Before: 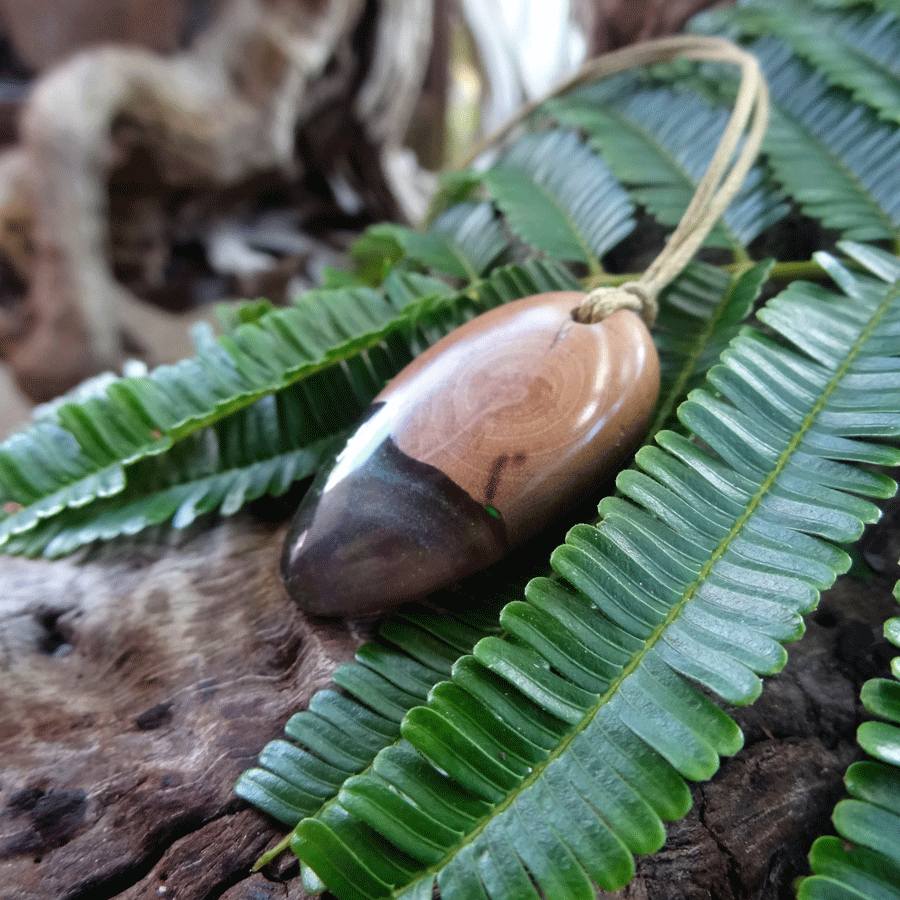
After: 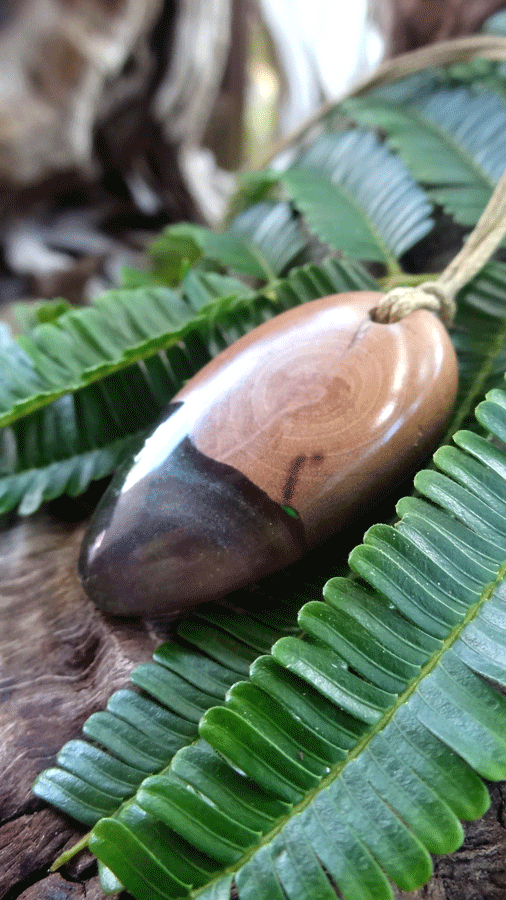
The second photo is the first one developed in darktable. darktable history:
exposure: exposure 0.258 EV, compensate highlight preservation false
crop and rotate: left 22.516%, right 21.234%
